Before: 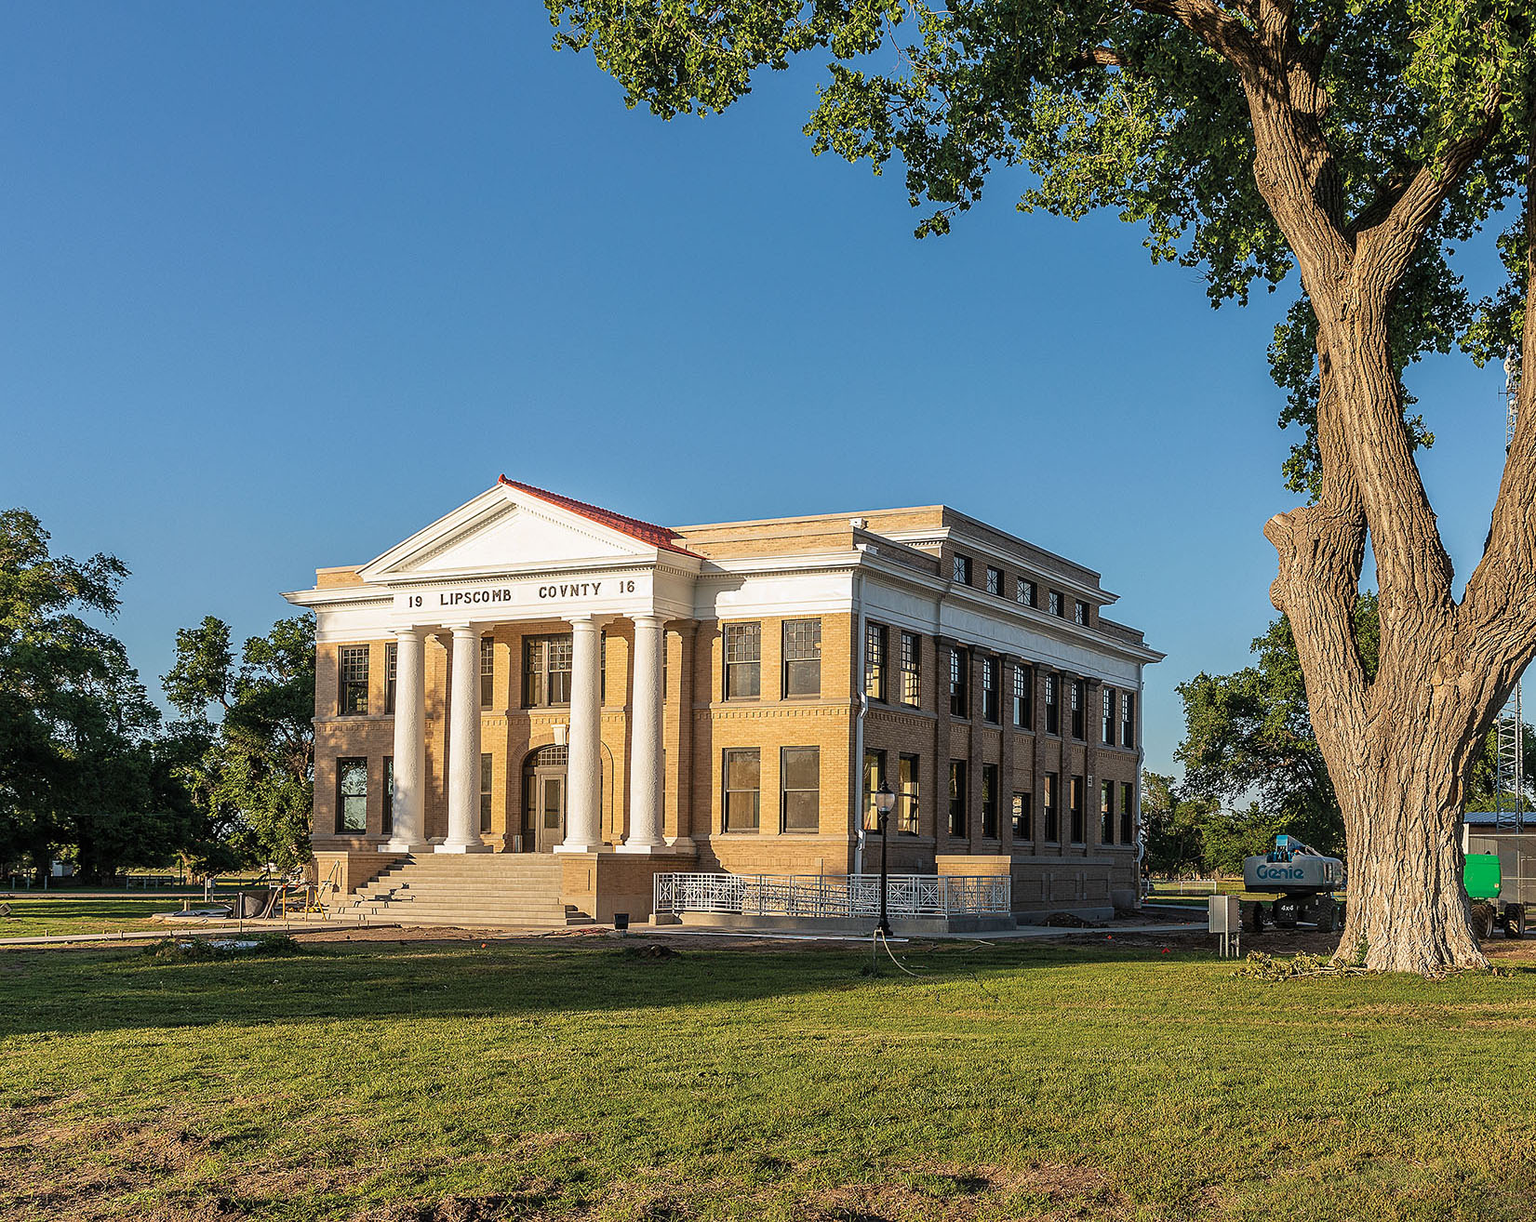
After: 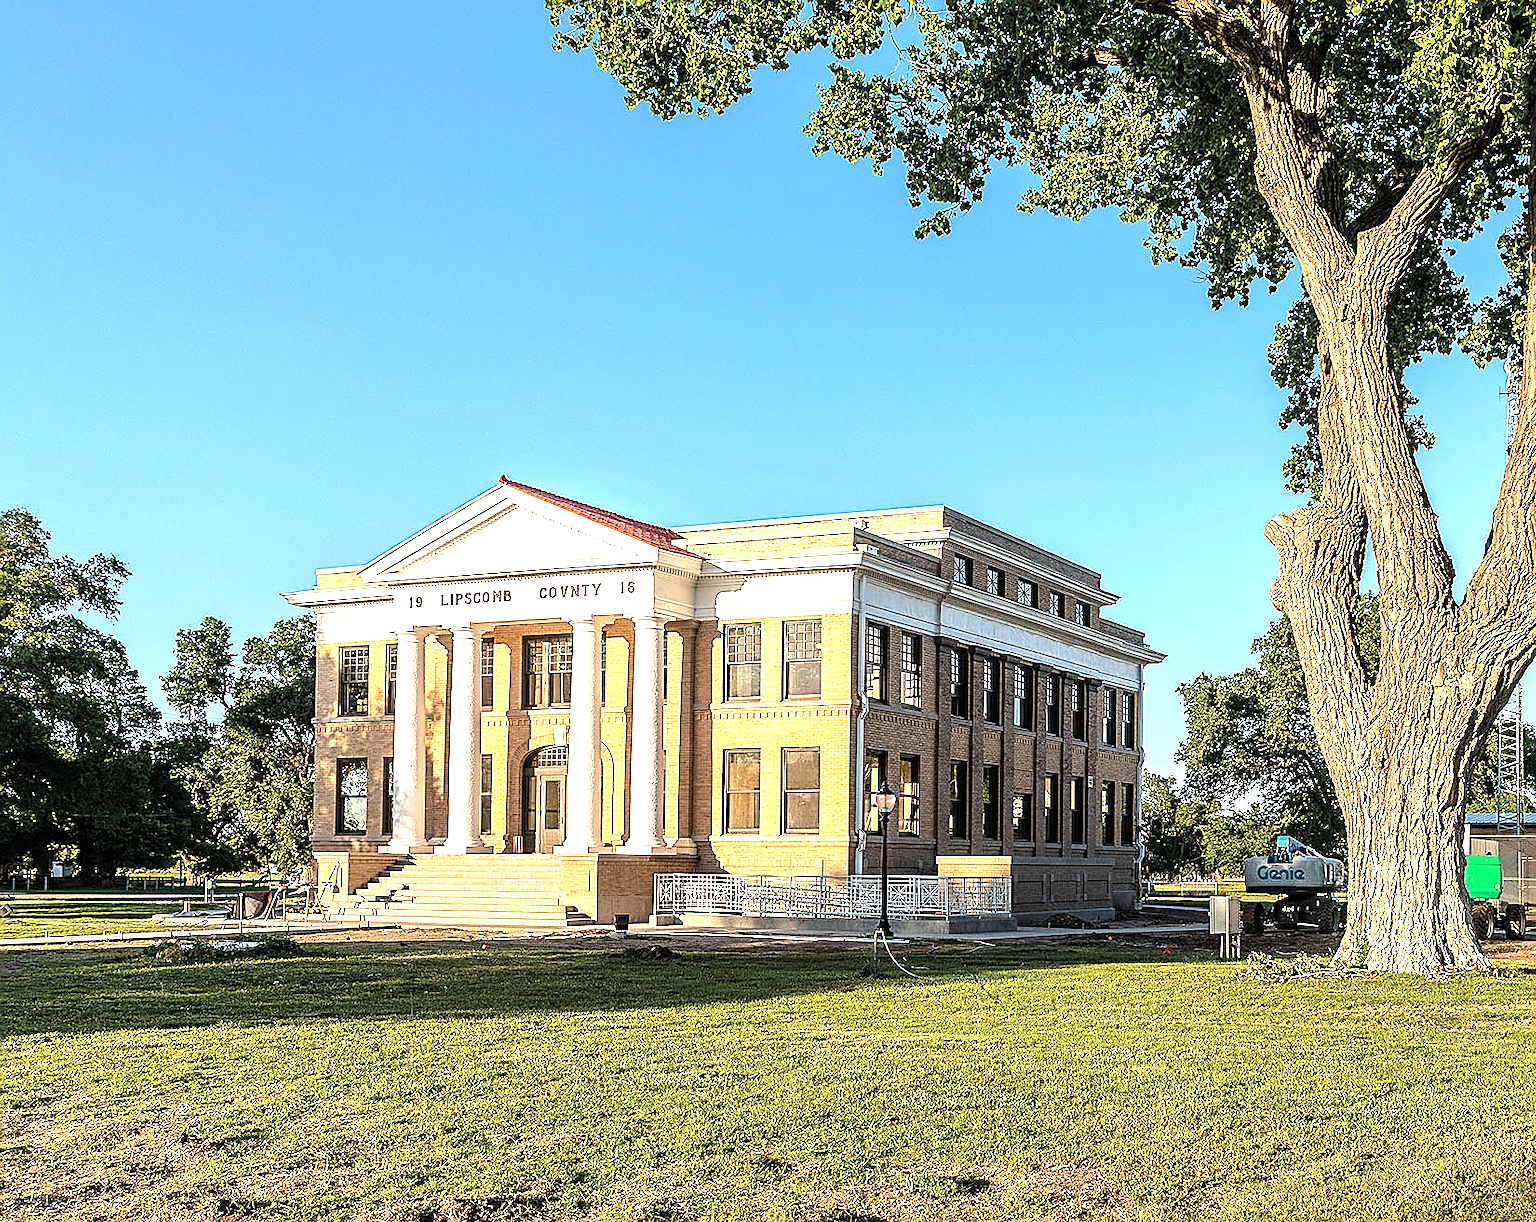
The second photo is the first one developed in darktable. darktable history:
sharpen: amount 0.542
tone curve: curves: ch0 [(0, 0) (0.003, 0.003) (0.011, 0.011) (0.025, 0.024) (0.044, 0.042) (0.069, 0.066) (0.1, 0.095) (0.136, 0.129) (0.177, 0.169) (0.224, 0.214) (0.277, 0.264) (0.335, 0.319) (0.399, 0.38) (0.468, 0.446) (0.543, 0.558) (0.623, 0.636) (0.709, 0.719) (0.801, 0.807) (0.898, 0.901) (1, 1)], color space Lab, independent channels, preserve colors none
tone equalizer: -8 EV -0.771 EV, -7 EV -0.73 EV, -6 EV -0.567 EV, -5 EV -0.368 EV, -3 EV 0.374 EV, -2 EV 0.6 EV, -1 EV 0.69 EV, +0 EV 0.726 EV
exposure: exposure 0.602 EV, compensate highlight preservation false
